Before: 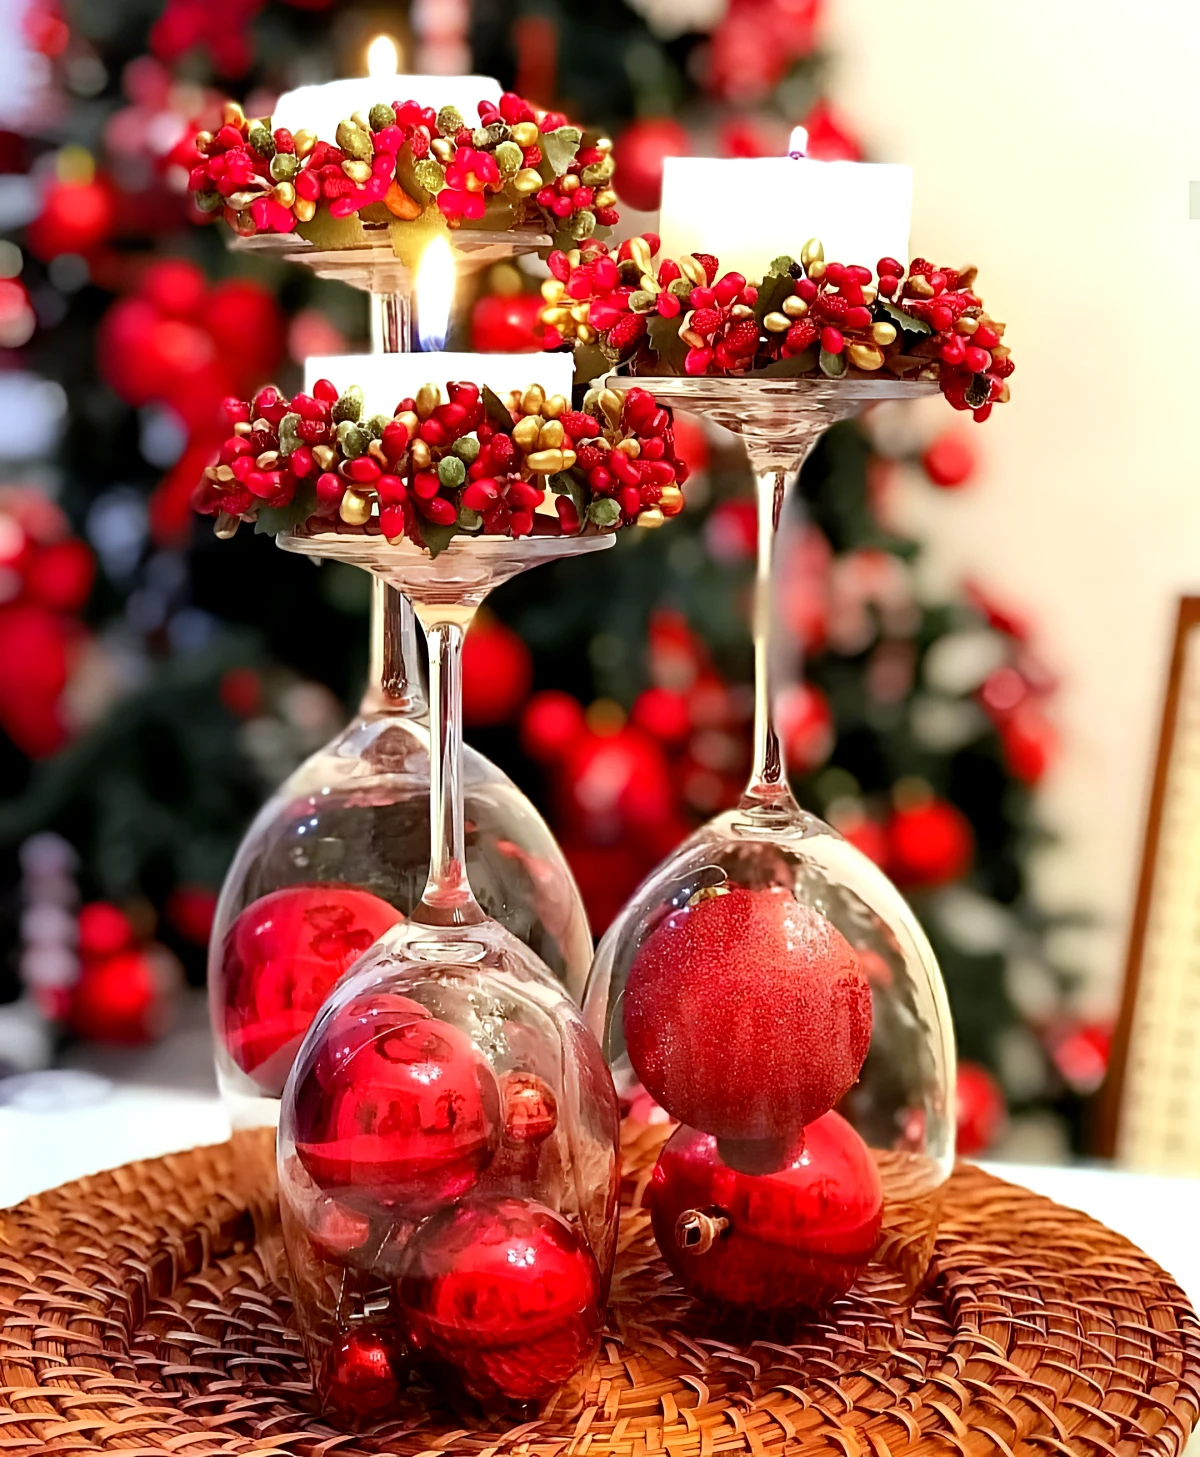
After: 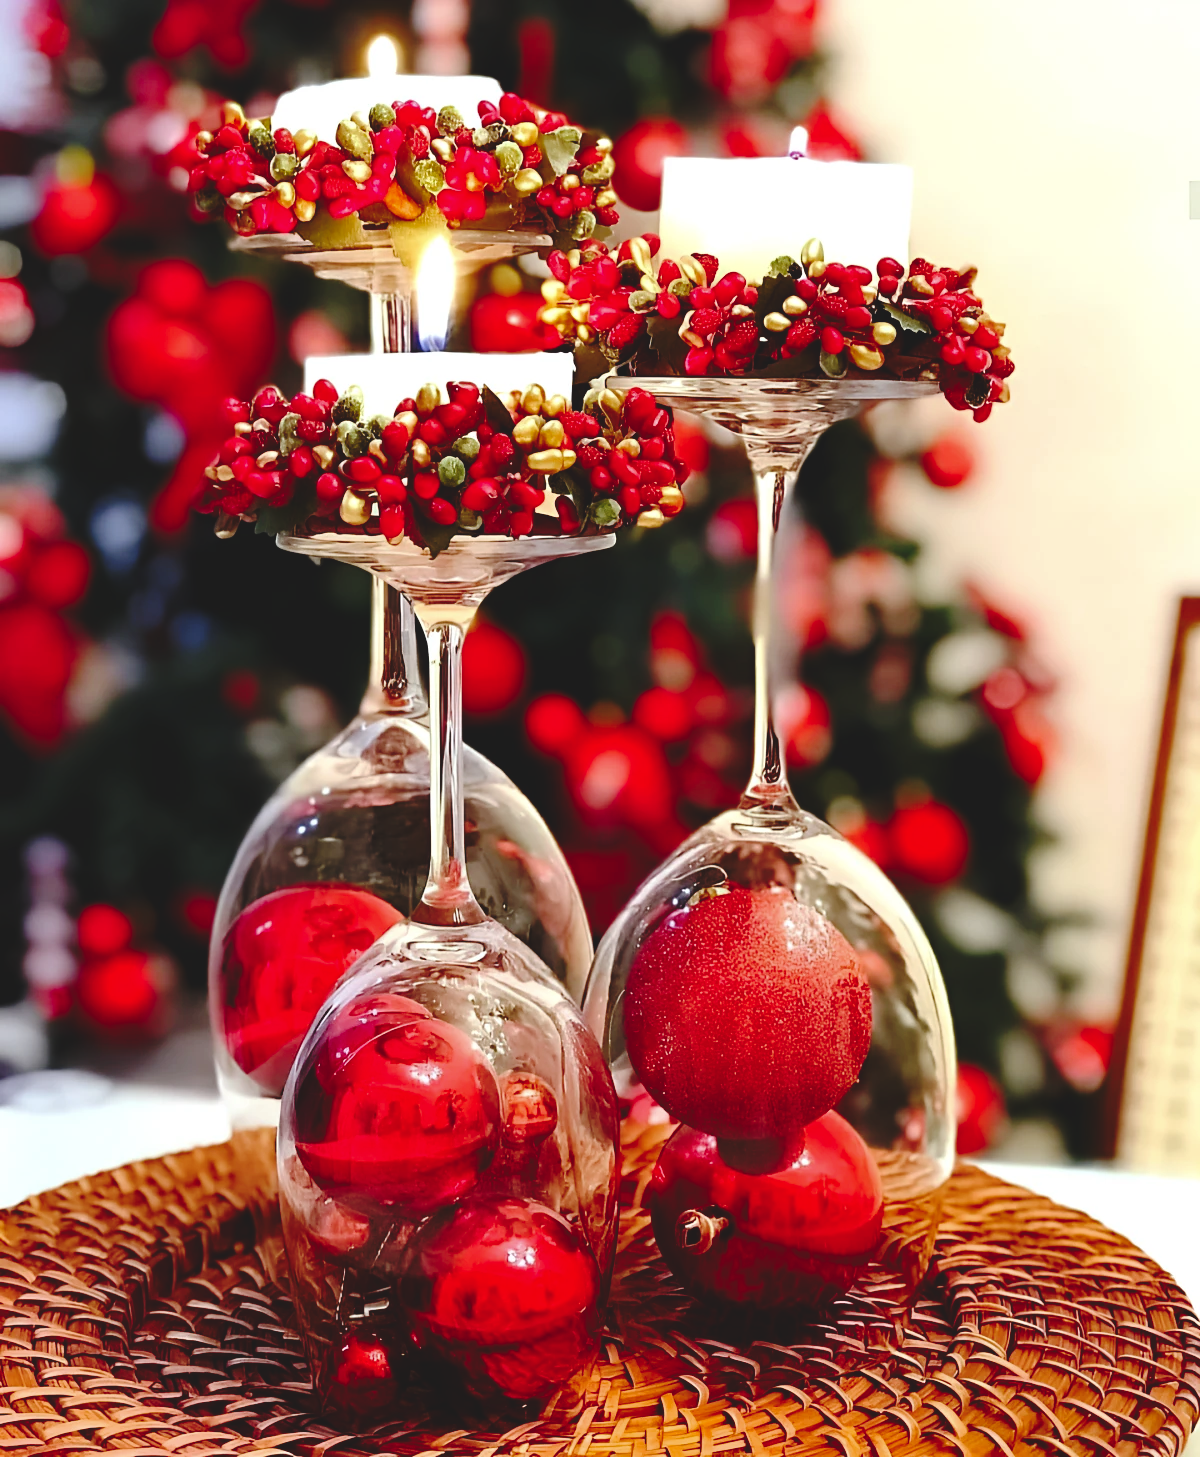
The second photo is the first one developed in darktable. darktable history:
contrast brightness saturation: contrast 0.067, brightness -0.135, saturation 0.053
base curve: curves: ch0 [(0, 0.024) (0.055, 0.065) (0.121, 0.166) (0.236, 0.319) (0.693, 0.726) (1, 1)], preserve colors none
